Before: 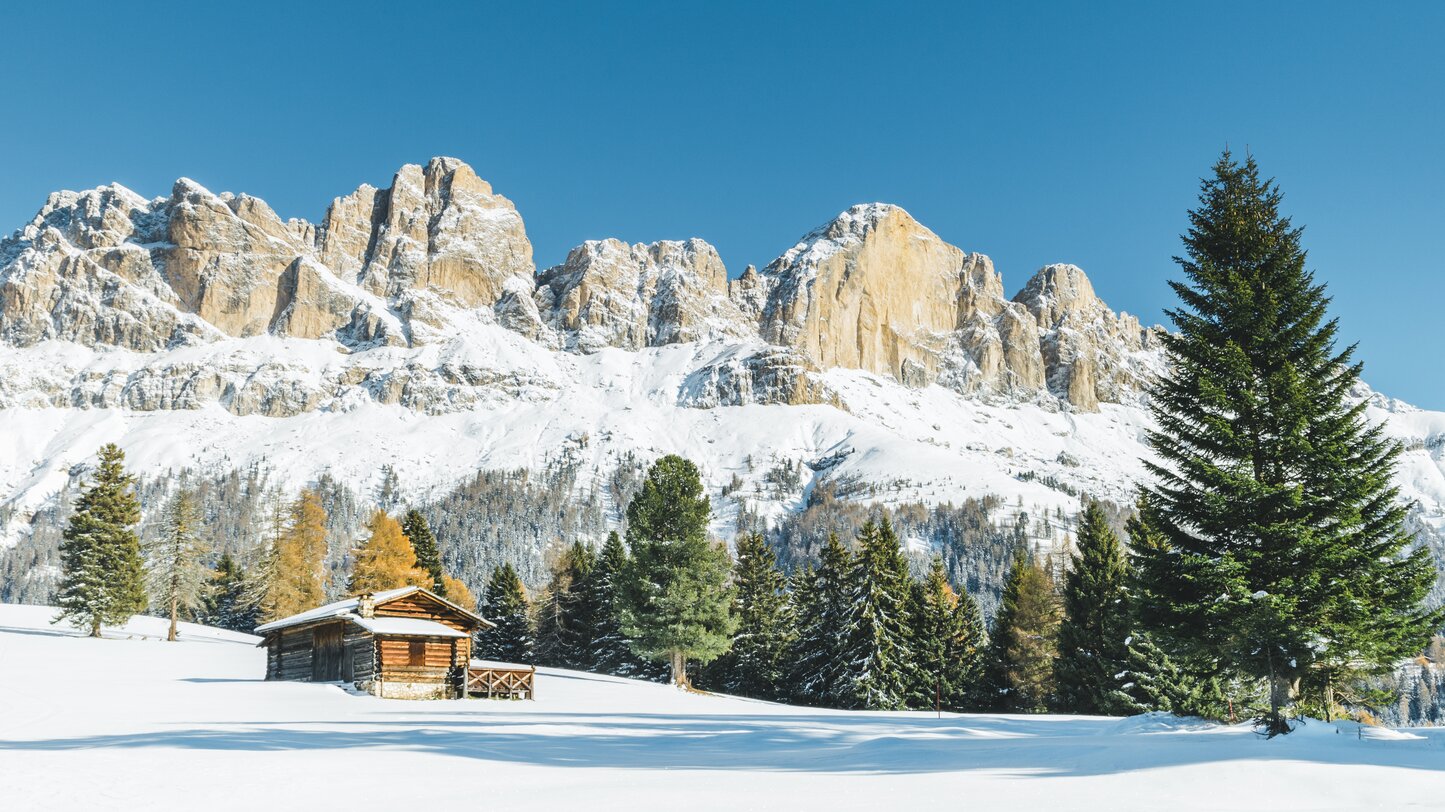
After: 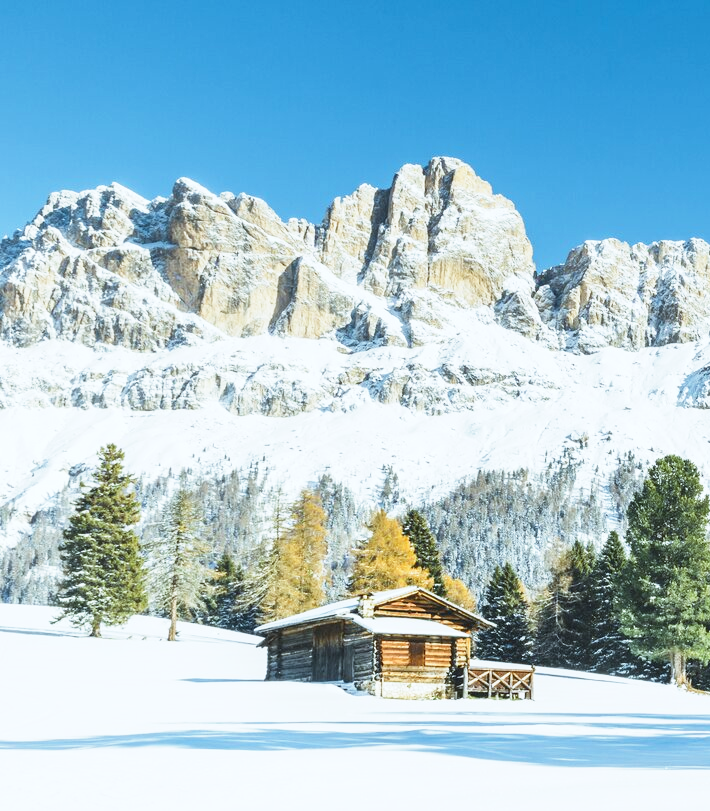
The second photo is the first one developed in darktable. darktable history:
white balance: red 0.925, blue 1.046
crop and rotate: left 0%, top 0%, right 50.845%
base curve: curves: ch0 [(0, 0) (0.579, 0.807) (1, 1)], preserve colors none
